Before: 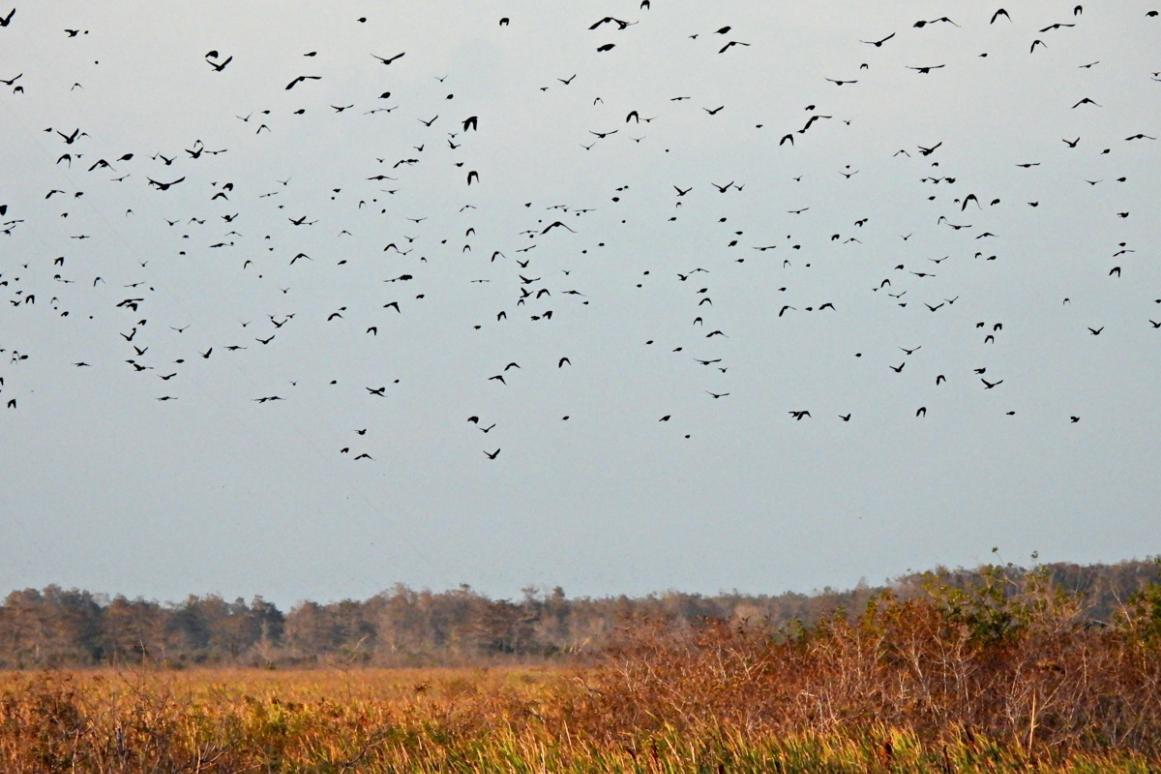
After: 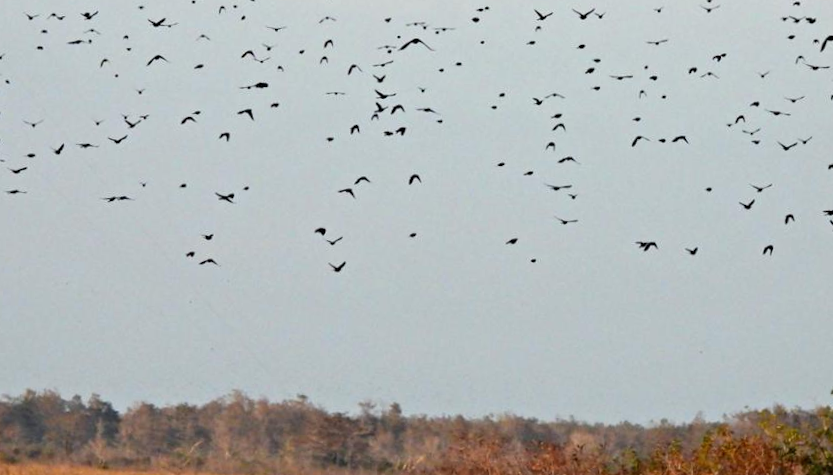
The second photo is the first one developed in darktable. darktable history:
crop and rotate: angle -3.38°, left 9.875%, top 21.287%, right 12.067%, bottom 11.996%
